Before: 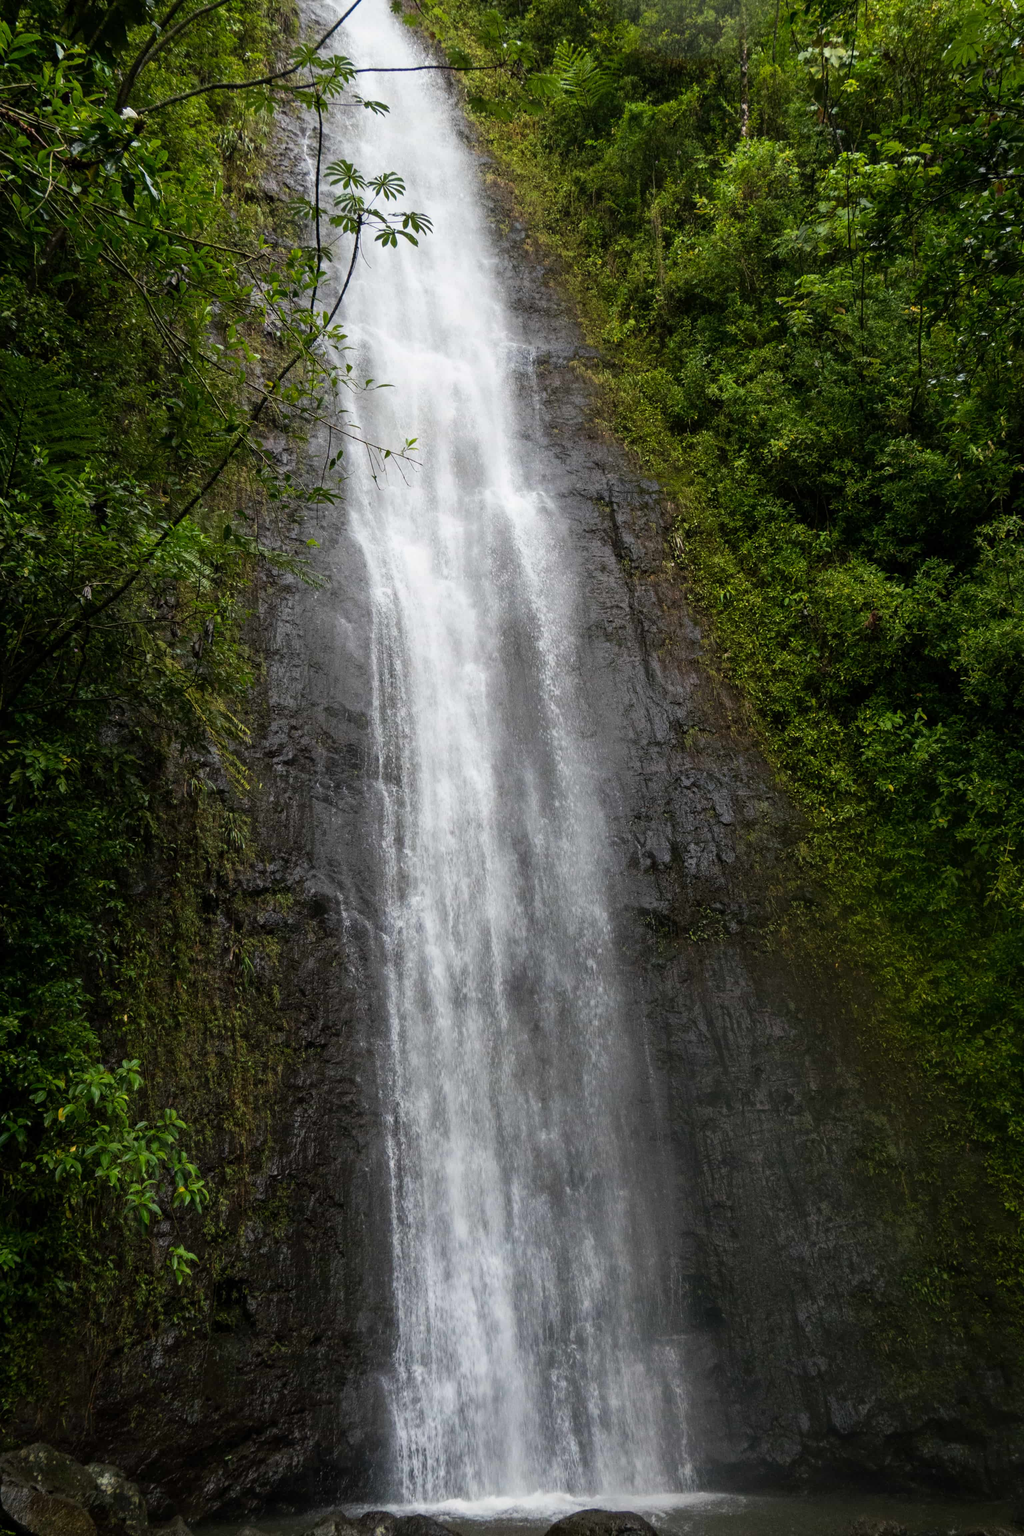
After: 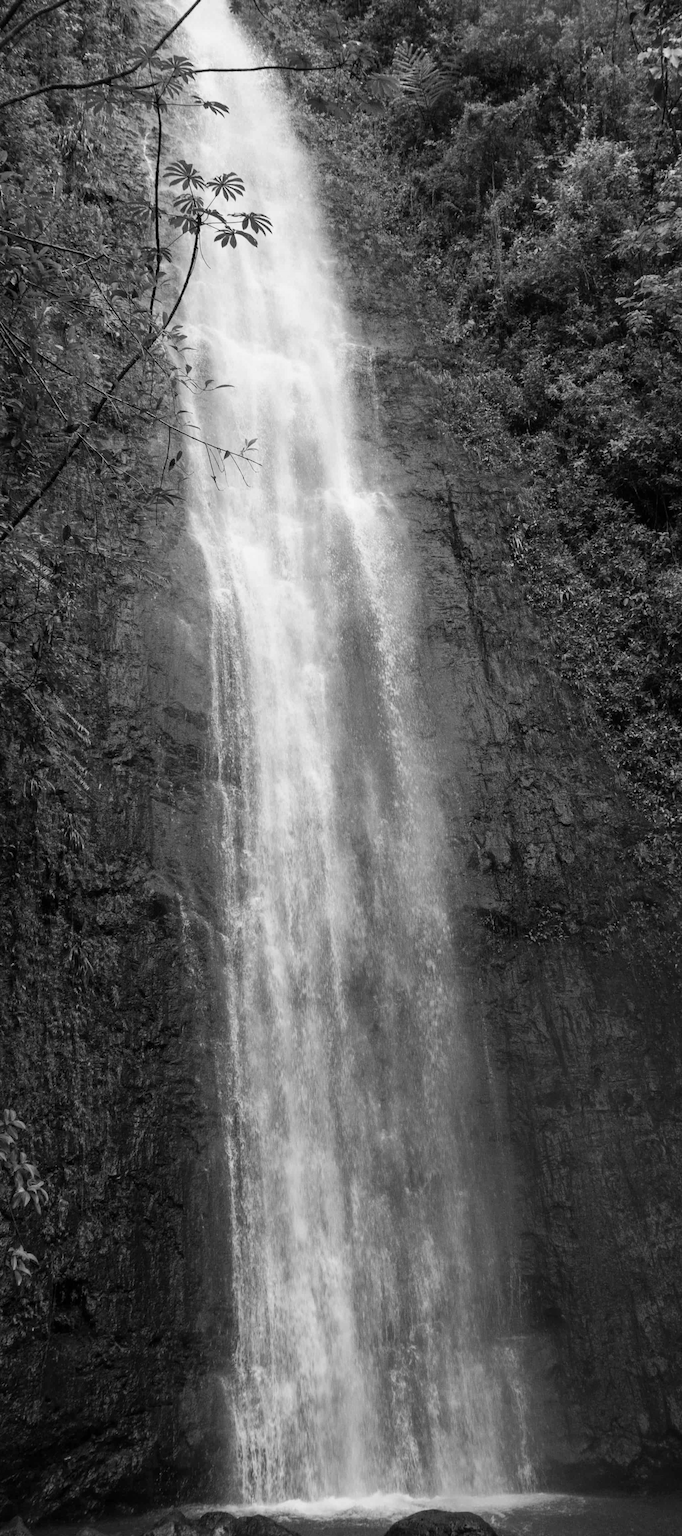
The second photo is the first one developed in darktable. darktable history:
crop and rotate: left 15.754%, right 17.579%
color zones: curves: ch1 [(0, -0.014) (0.143, -0.013) (0.286, -0.013) (0.429, -0.016) (0.571, -0.019) (0.714, -0.015) (0.857, 0.002) (1, -0.014)]
